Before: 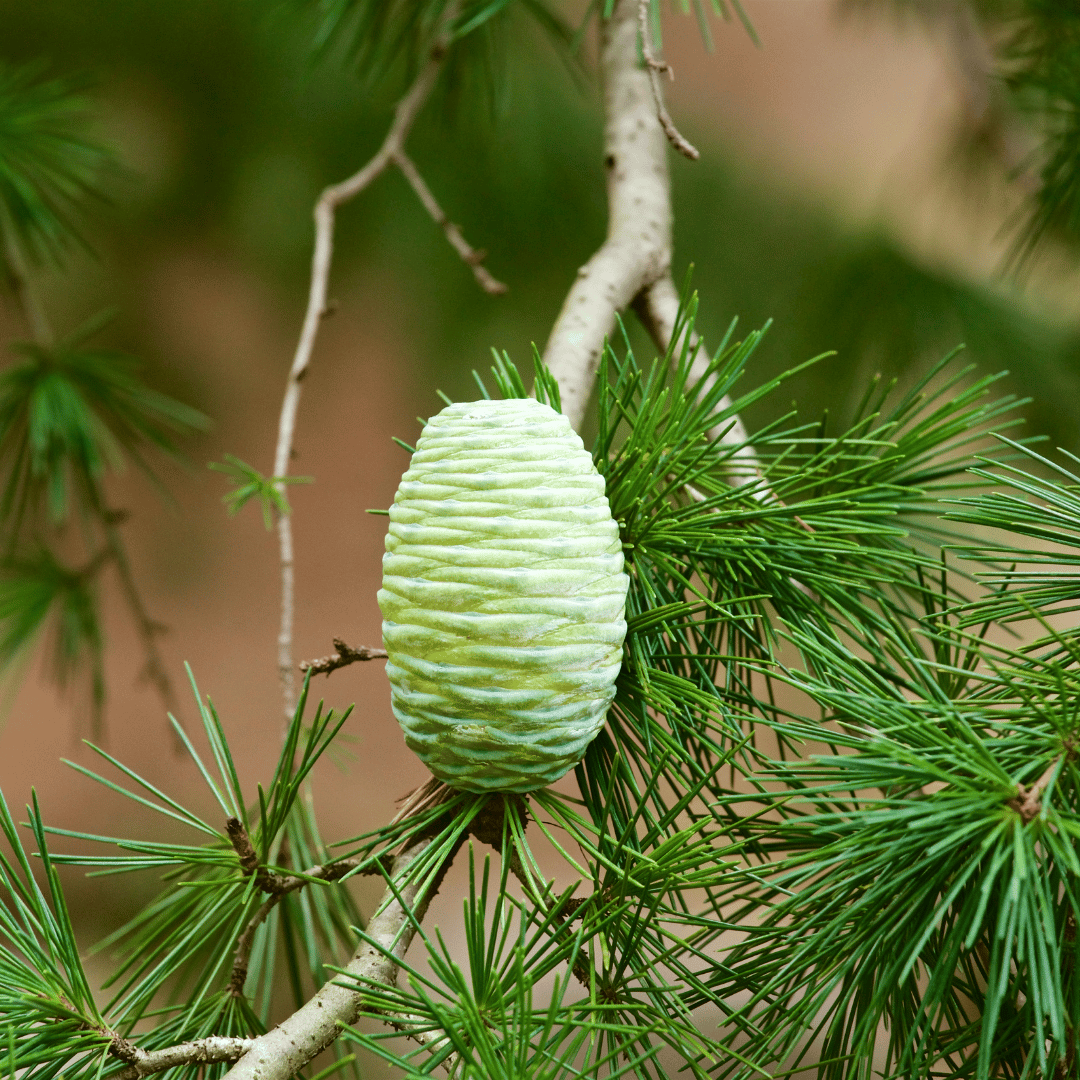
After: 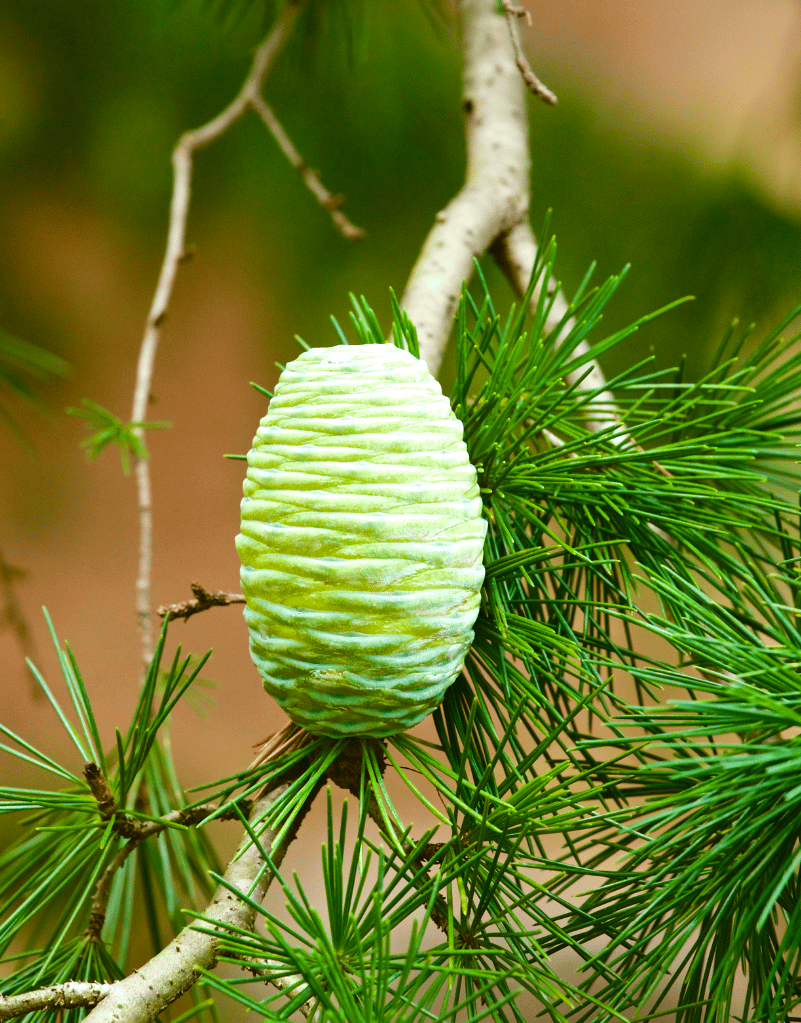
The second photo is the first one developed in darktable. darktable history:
crop and rotate: left 13.15%, top 5.251%, right 12.609%
color balance rgb: perceptual saturation grading › global saturation 25%, global vibrance 20%
exposure: exposure 0.258 EV, compensate highlight preservation false
